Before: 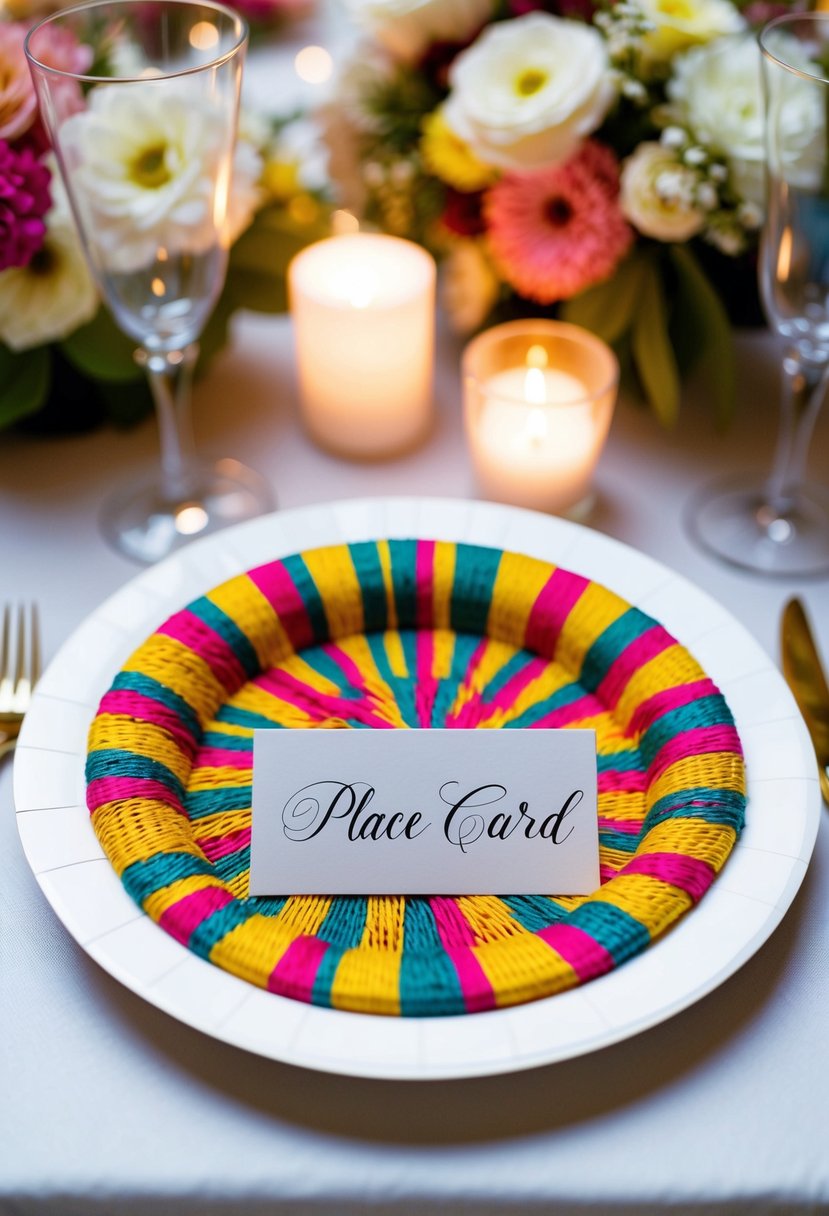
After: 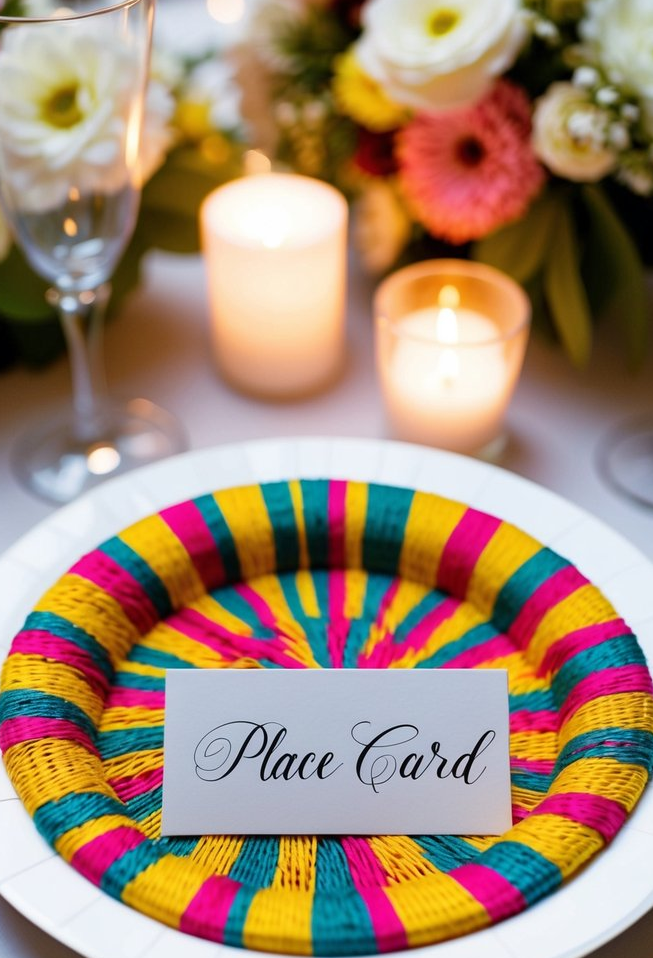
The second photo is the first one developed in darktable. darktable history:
crop and rotate: left 10.69%, top 4.999%, right 10.465%, bottom 16.2%
